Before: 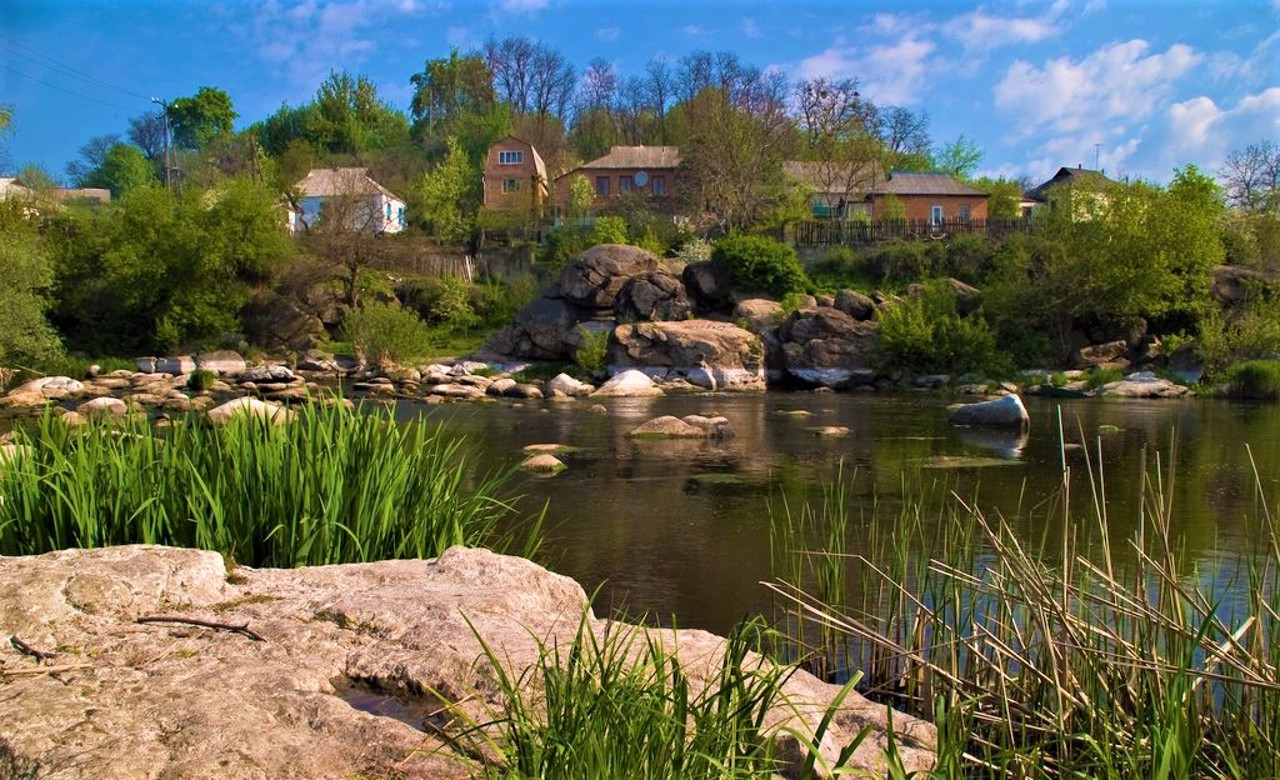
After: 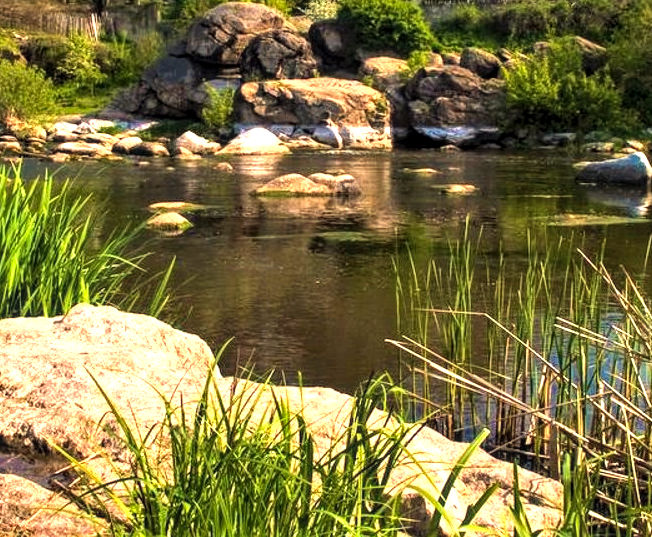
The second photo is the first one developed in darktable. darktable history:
crop and rotate: left 29.237%, top 31.152%, right 19.807%
tone equalizer: -8 EV -0.75 EV, -7 EV -0.7 EV, -6 EV -0.6 EV, -5 EV -0.4 EV, -3 EV 0.4 EV, -2 EV 0.6 EV, -1 EV 0.7 EV, +0 EV 0.75 EV, edges refinement/feathering 500, mask exposure compensation -1.57 EV, preserve details no
local contrast: detail 130%
contrast brightness saturation: brightness 0.09, saturation 0.19
exposure: black level correction 0, exposure 0.5 EV, compensate exposure bias true, compensate highlight preservation false
white balance: red 1.029, blue 0.92
